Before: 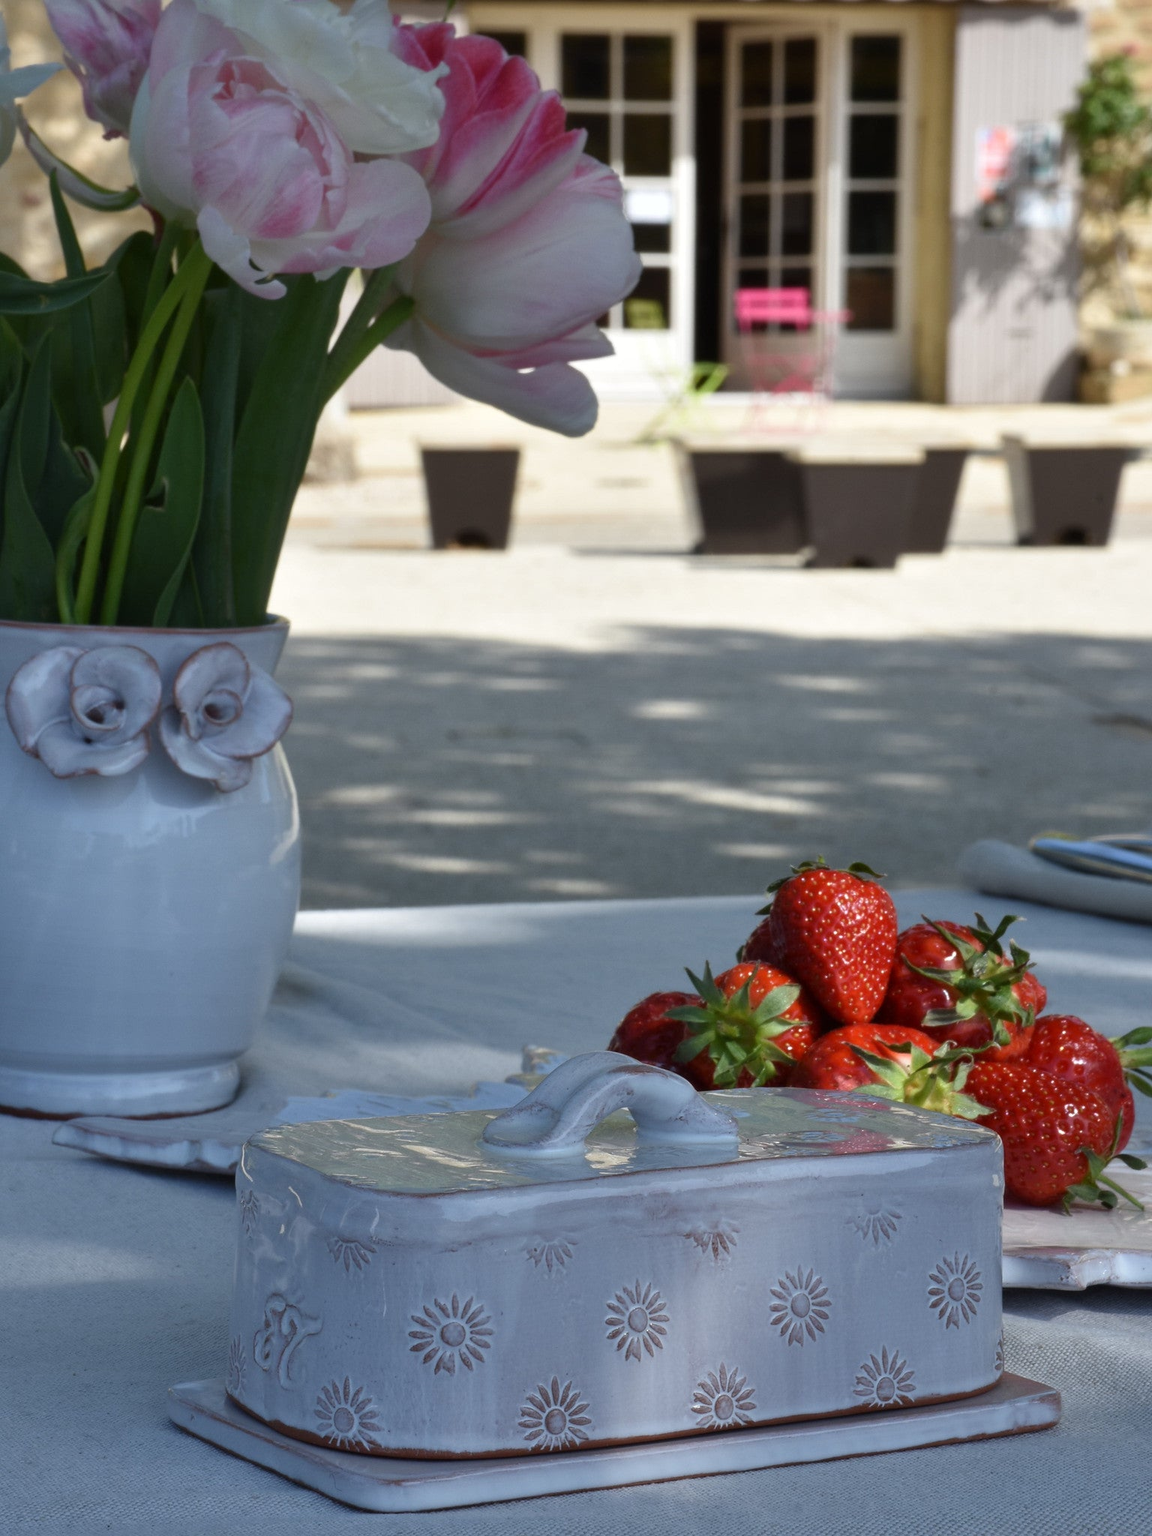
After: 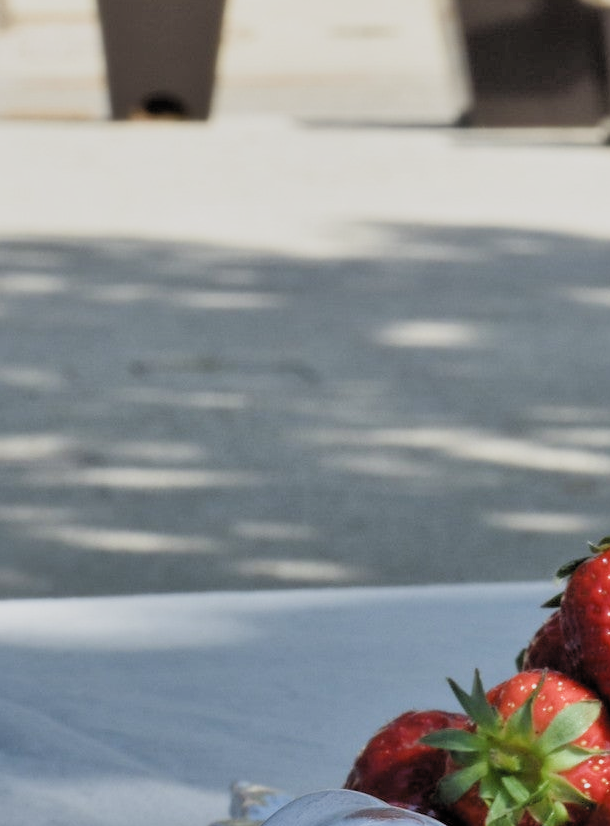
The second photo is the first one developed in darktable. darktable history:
crop: left 30.349%, top 29.896%, right 29.924%, bottom 29.737%
filmic rgb: black relative exposure -5.02 EV, white relative exposure 3.99 EV, hardness 2.89, contrast 1.298, color science v5 (2021), iterations of high-quality reconstruction 0, contrast in shadows safe, contrast in highlights safe
tone equalizer: -7 EV 0.148 EV, -6 EV 0.633 EV, -5 EV 1.14 EV, -4 EV 1.37 EV, -3 EV 1.14 EV, -2 EV 0.6 EV, -1 EV 0.16 EV
